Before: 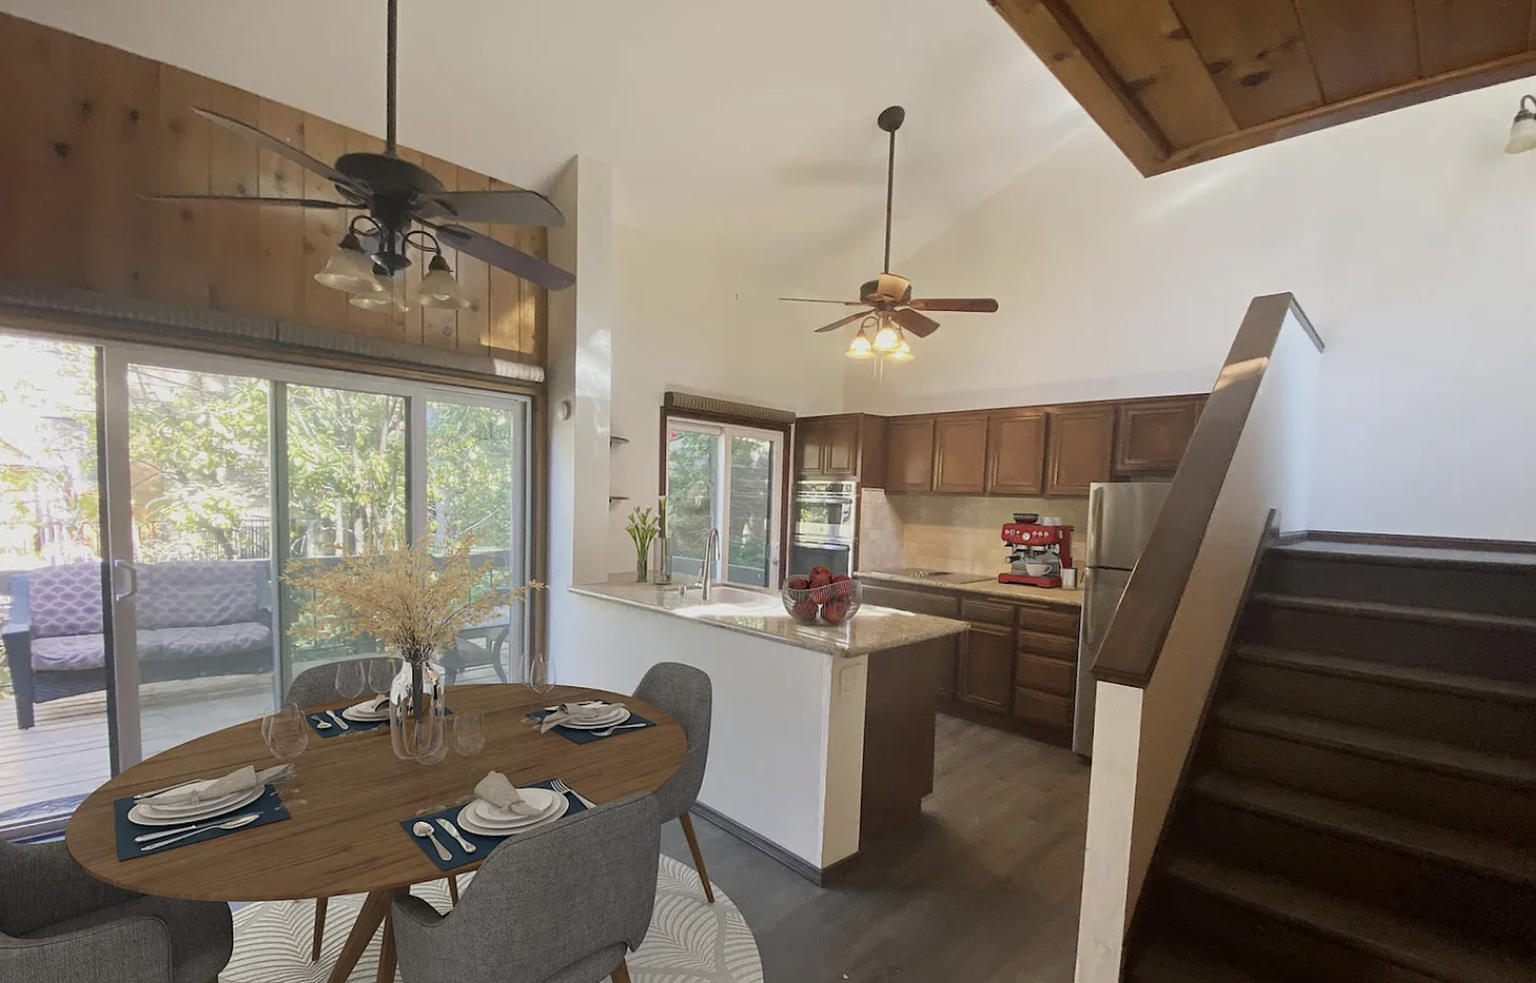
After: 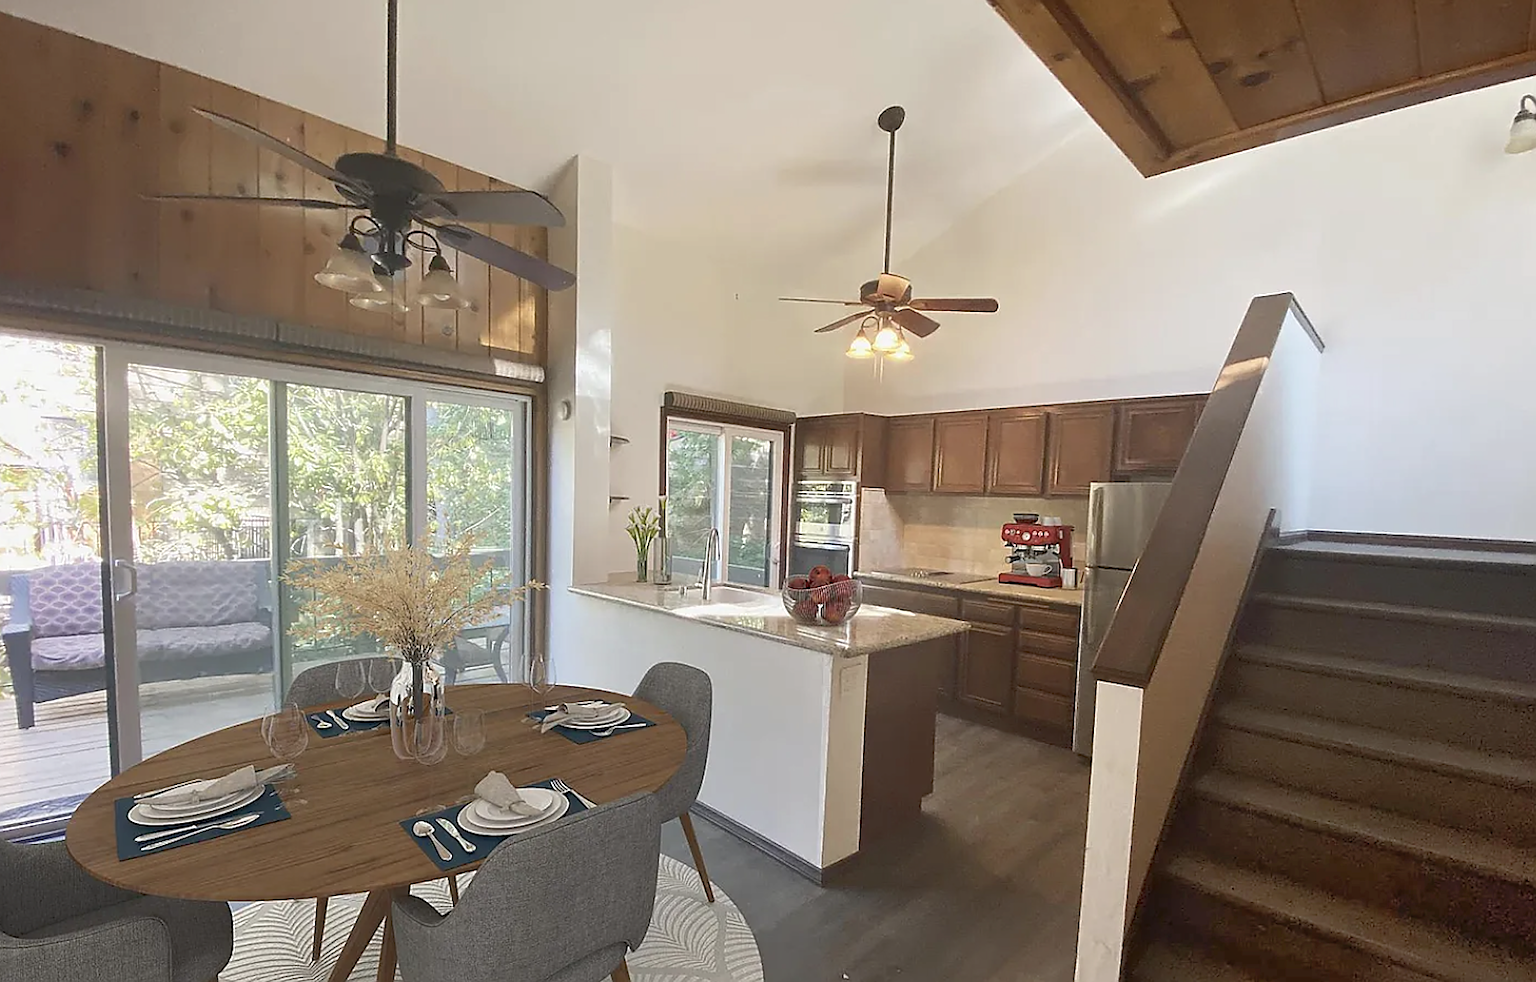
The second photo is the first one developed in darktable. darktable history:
rgb curve: curves: ch0 [(0, 0) (0.093, 0.159) (0.241, 0.265) (0.414, 0.42) (1, 1)], compensate middle gray true, preserve colors basic power
sharpen: radius 1.4, amount 1.25, threshold 0.7
color contrast: green-magenta contrast 0.84, blue-yellow contrast 0.86
shadows and highlights: radius 44.78, white point adjustment 6.64, compress 79.65%, highlights color adjustment 78.42%, soften with gaussian
